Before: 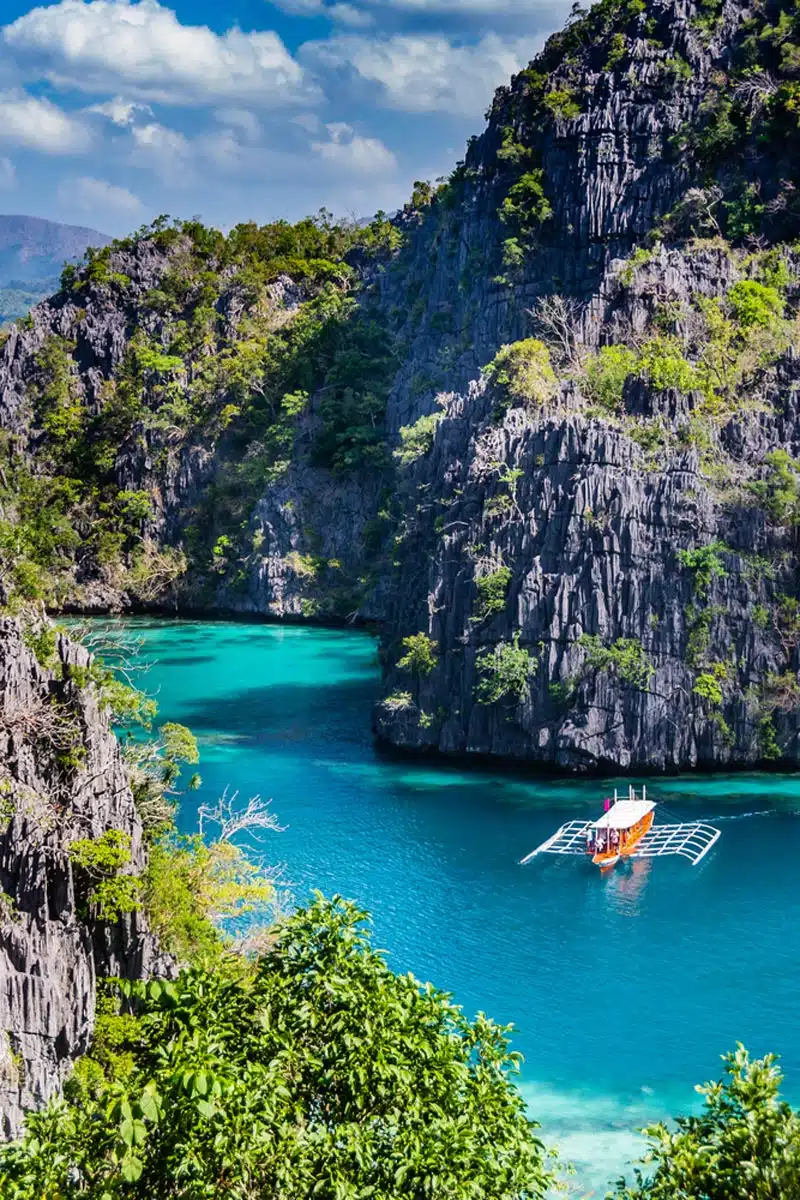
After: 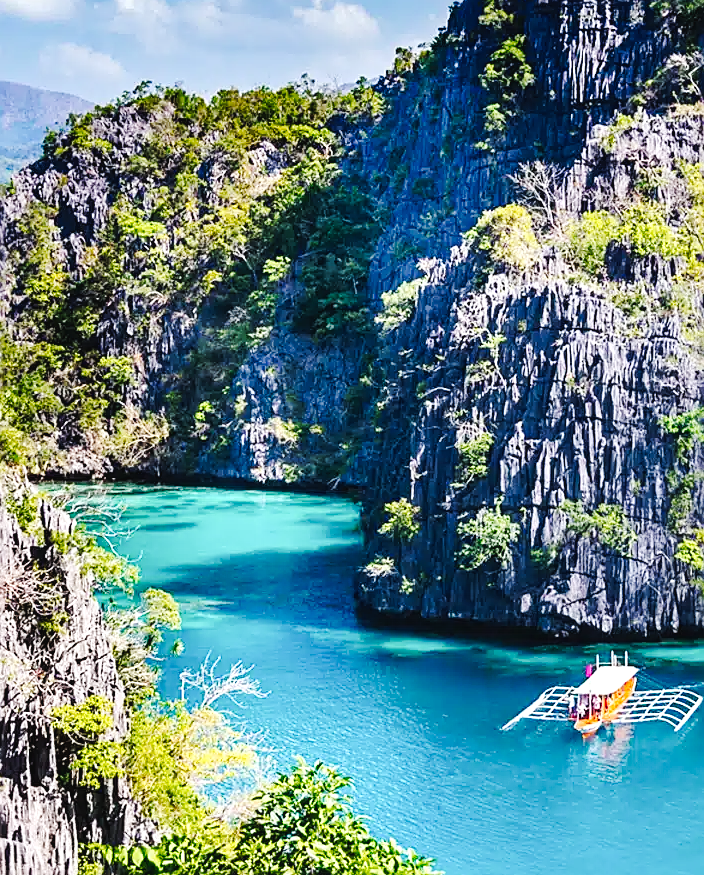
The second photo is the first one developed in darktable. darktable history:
crop and rotate: left 2.282%, top 11.206%, right 9.662%, bottom 15.798%
sharpen: on, module defaults
tone curve: curves: ch0 [(0, 0.023) (0.103, 0.087) (0.277, 0.28) (0.438, 0.547) (0.546, 0.678) (0.735, 0.843) (0.994, 1)]; ch1 [(0, 0) (0.371, 0.261) (0.465, 0.42) (0.488, 0.477) (0.512, 0.513) (0.542, 0.581) (0.574, 0.647) (0.636, 0.747) (1, 1)]; ch2 [(0, 0) (0.369, 0.388) (0.449, 0.431) (0.478, 0.471) (0.516, 0.517) (0.575, 0.642) (0.649, 0.726) (1, 1)], preserve colors none
shadows and highlights: shadows 25.4, highlights -24.01
exposure: black level correction 0.001, exposure 0.499 EV, compensate exposure bias true, compensate highlight preservation false
